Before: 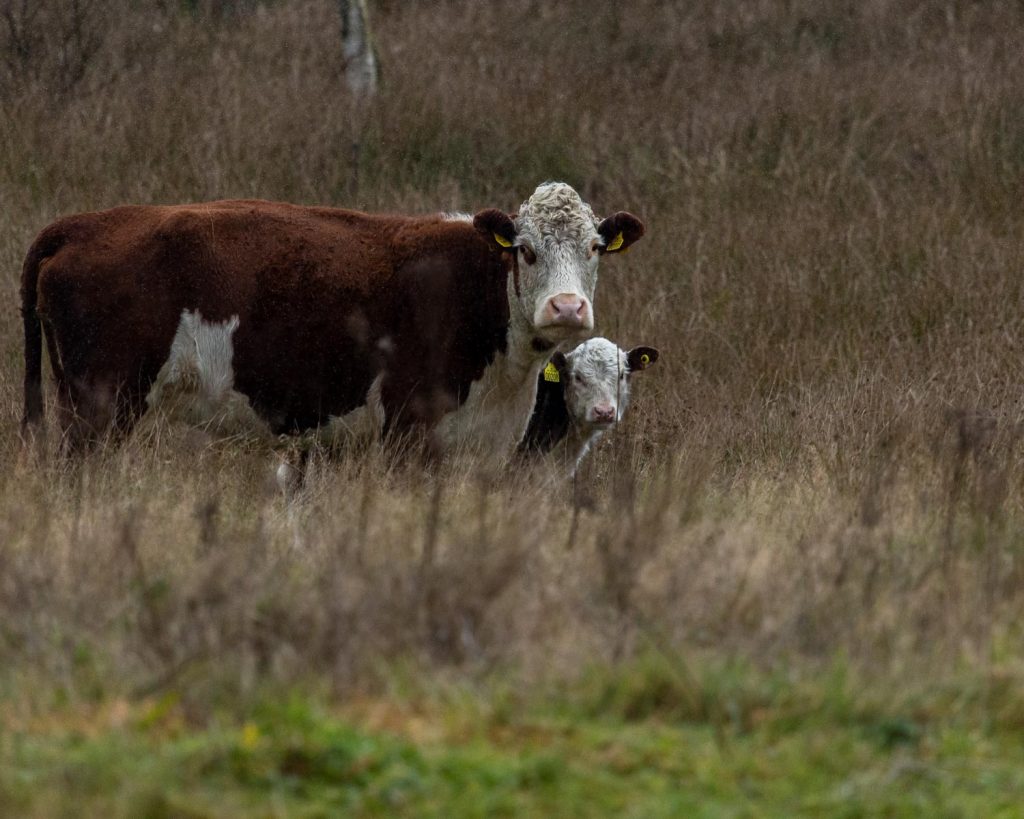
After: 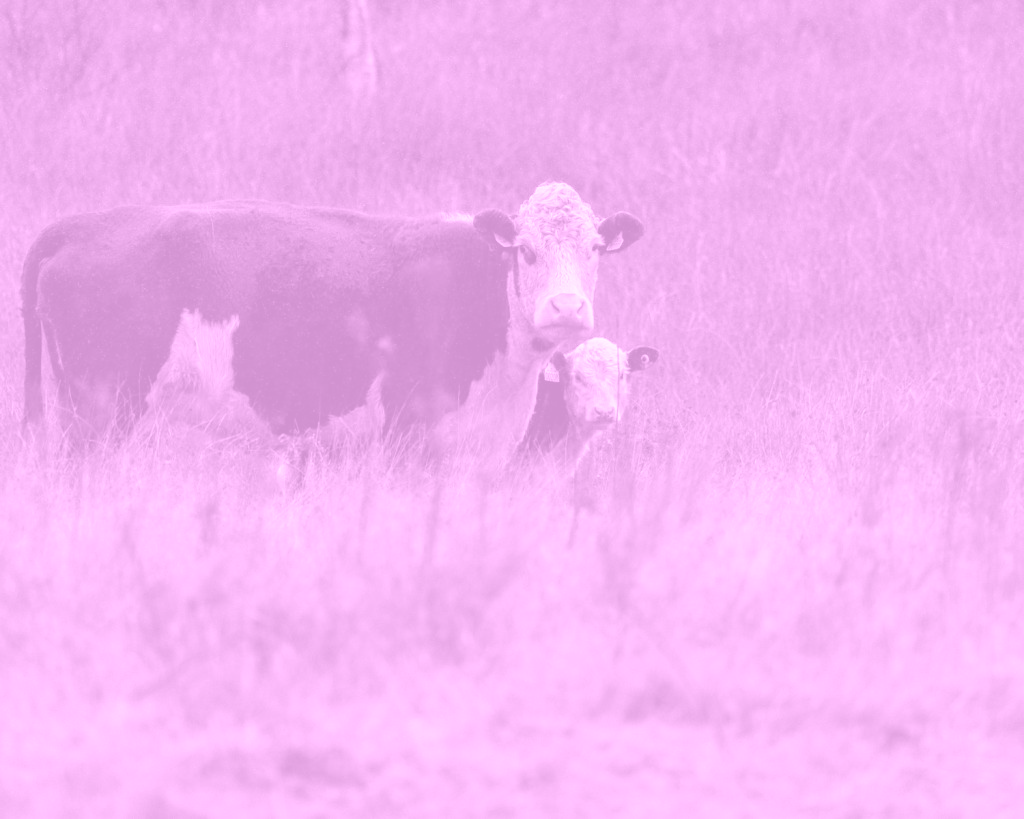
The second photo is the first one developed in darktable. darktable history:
exposure: exposure 0.74 EV, compensate highlight preservation false
colorize: hue 331.2°, saturation 75%, source mix 30.28%, lightness 70.52%, version 1
